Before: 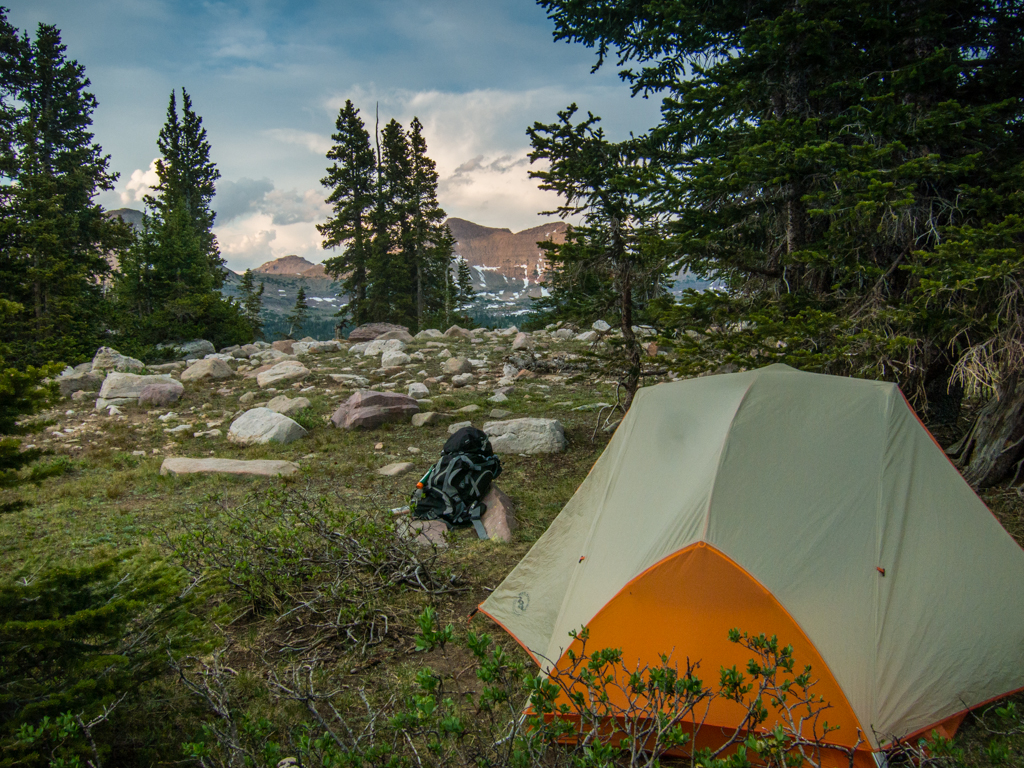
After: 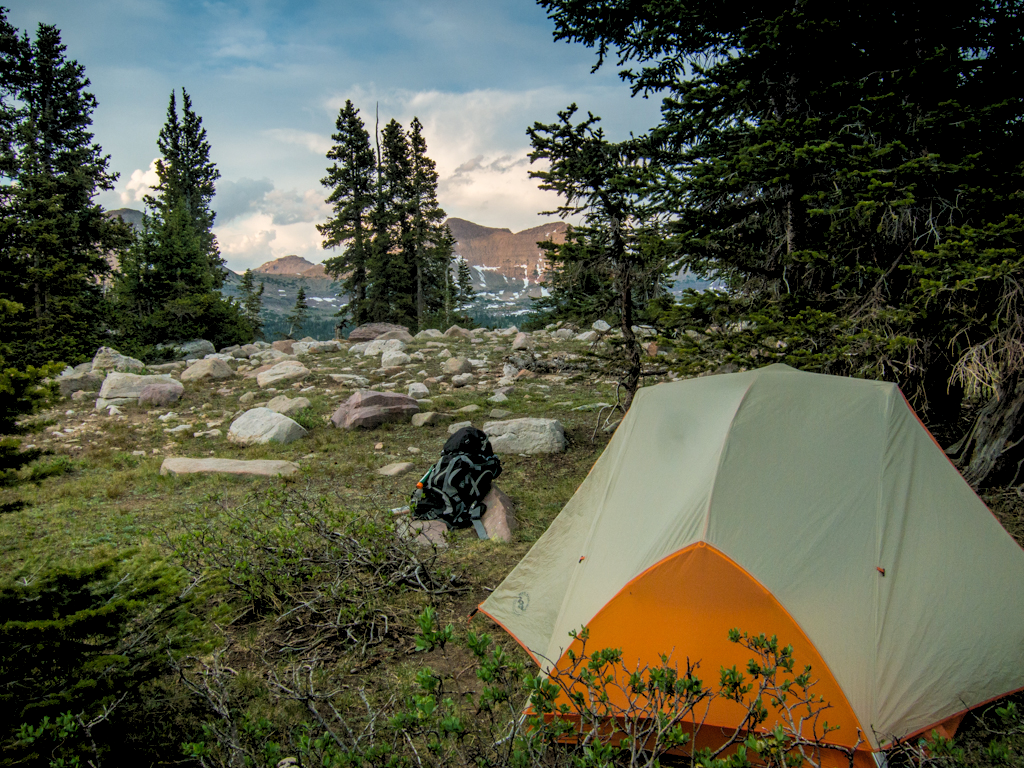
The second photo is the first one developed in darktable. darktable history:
contrast equalizer: octaves 7, y [[0.6 ×6], [0.55 ×6], [0 ×6], [0 ×6], [0 ×6]], mix -0.2
rgb levels: levels [[0.013, 0.434, 0.89], [0, 0.5, 1], [0, 0.5, 1]]
